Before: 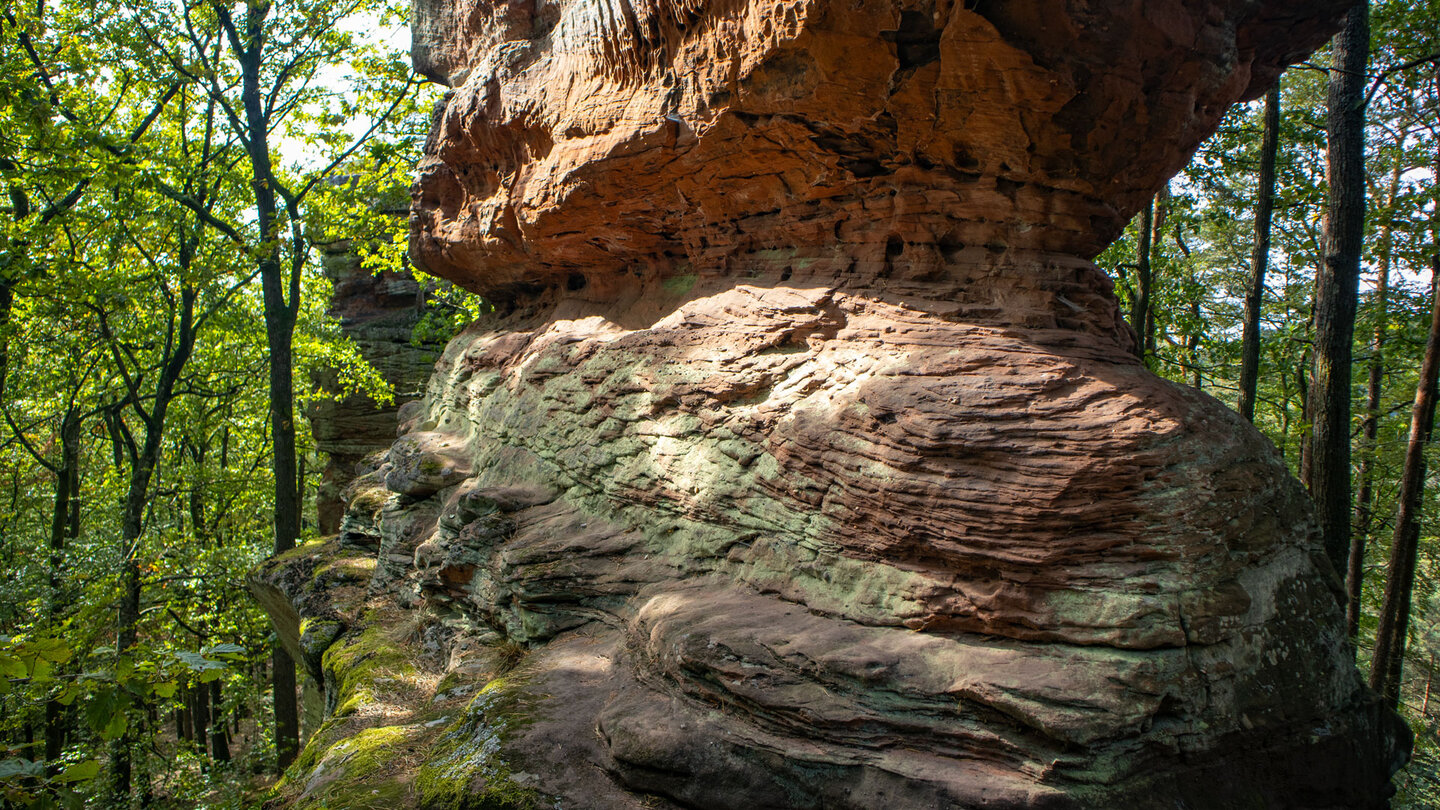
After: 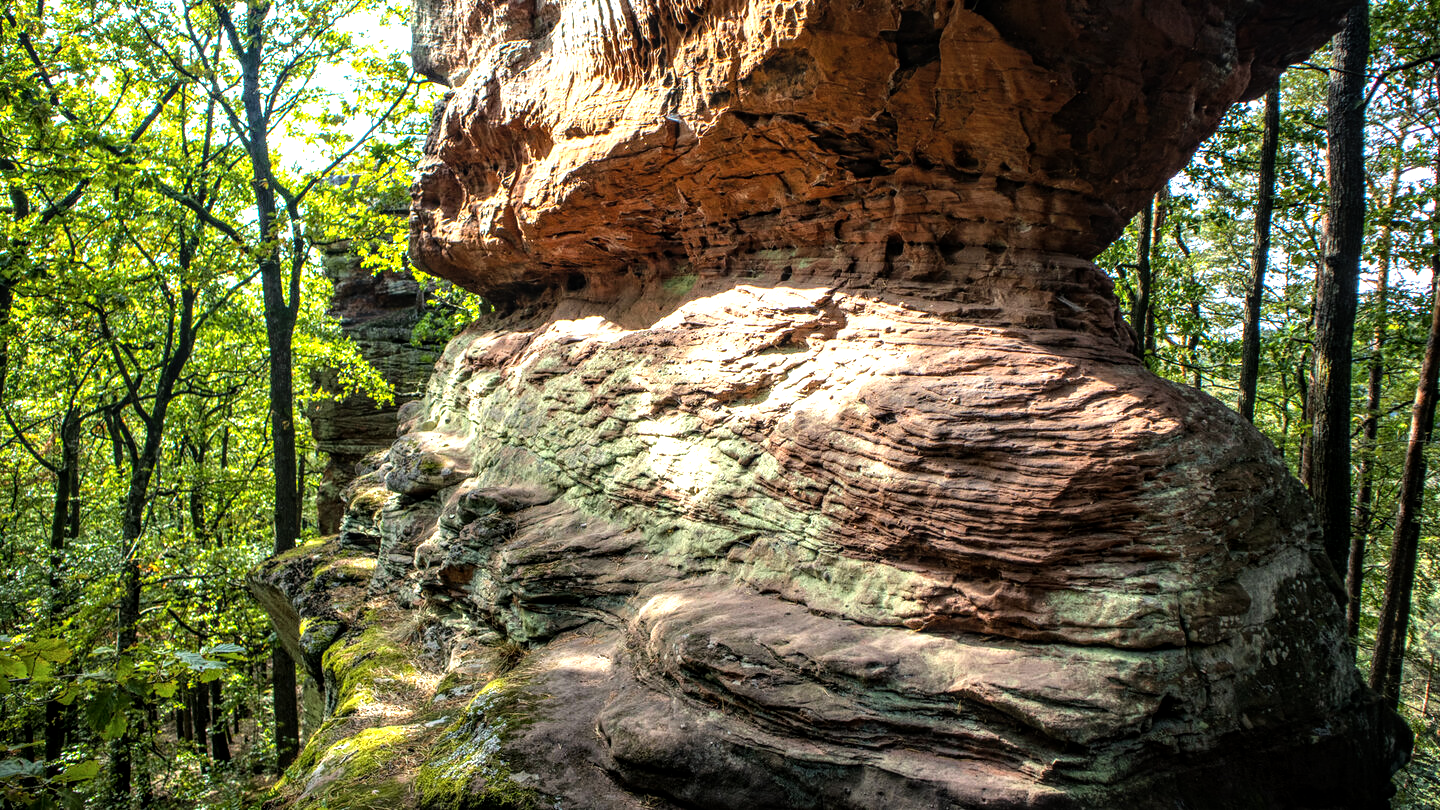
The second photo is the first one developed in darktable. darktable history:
local contrast: on, module defaults
tone equalizer: -8 EV -1.1 EV, -7 EV -1.02 EV, -6 EV -0.831 EV, -5 EV -0.559 EV, -3 EV 0.56 EV, -2 EV 0.887 EV, -1 EV 1.01 EV, +0 EV 1.08 EV
